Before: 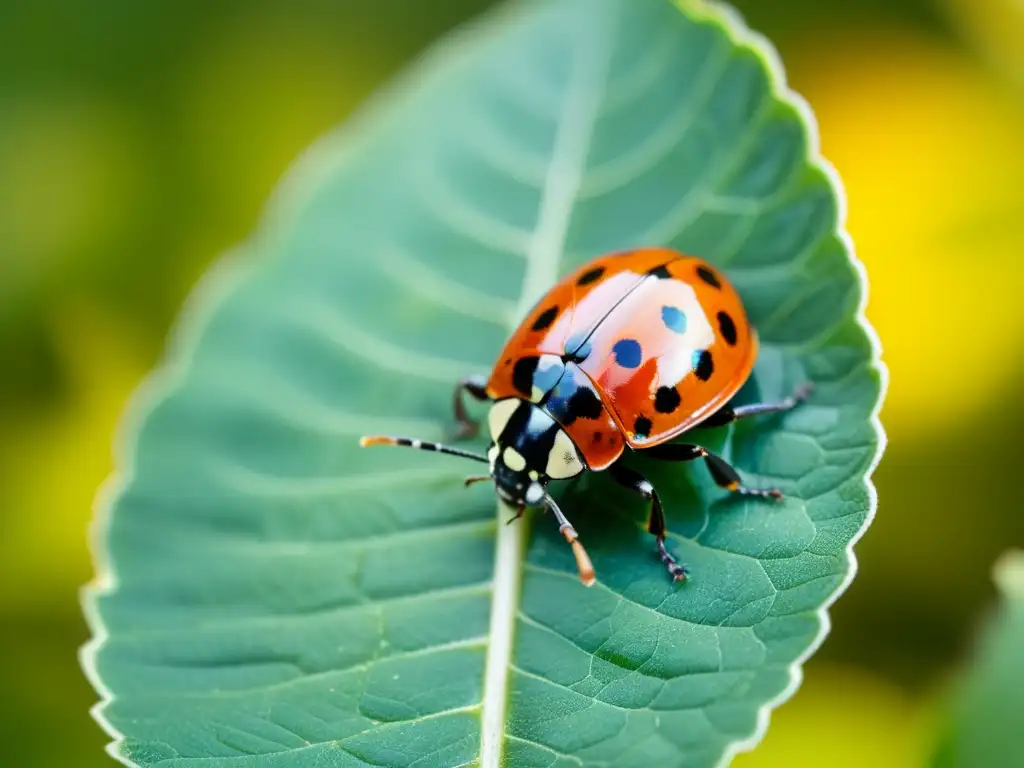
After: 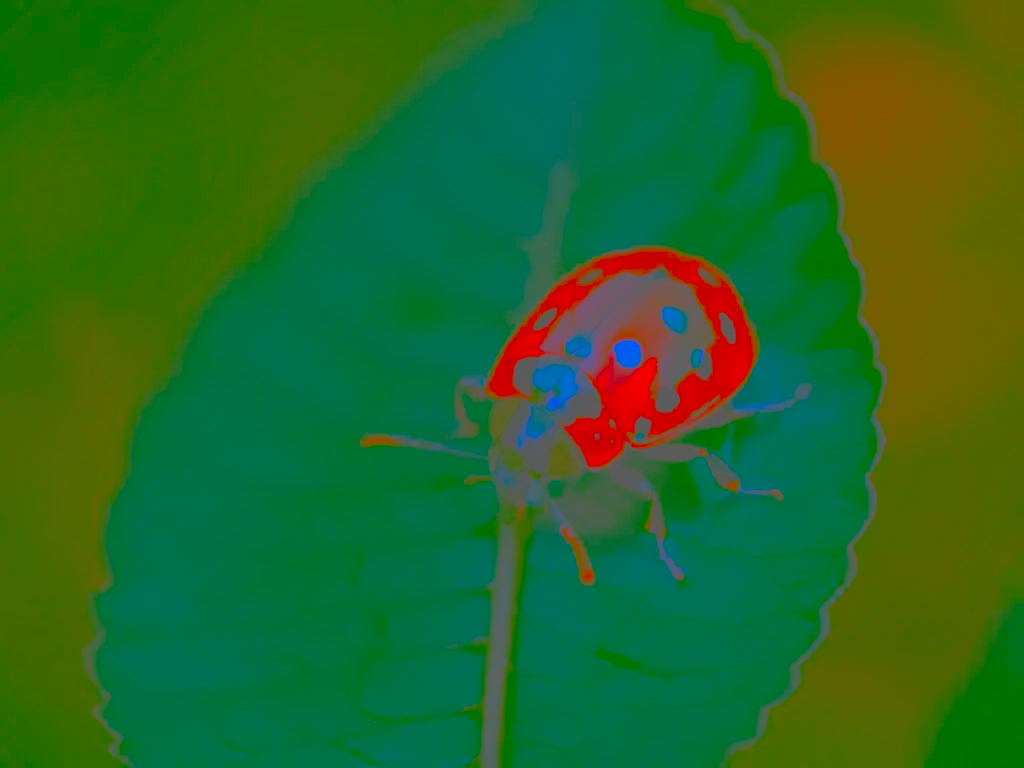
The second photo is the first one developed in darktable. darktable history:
contrast brightness saturation: contrast -0.978, brightness -0.162, saturation 0.752
